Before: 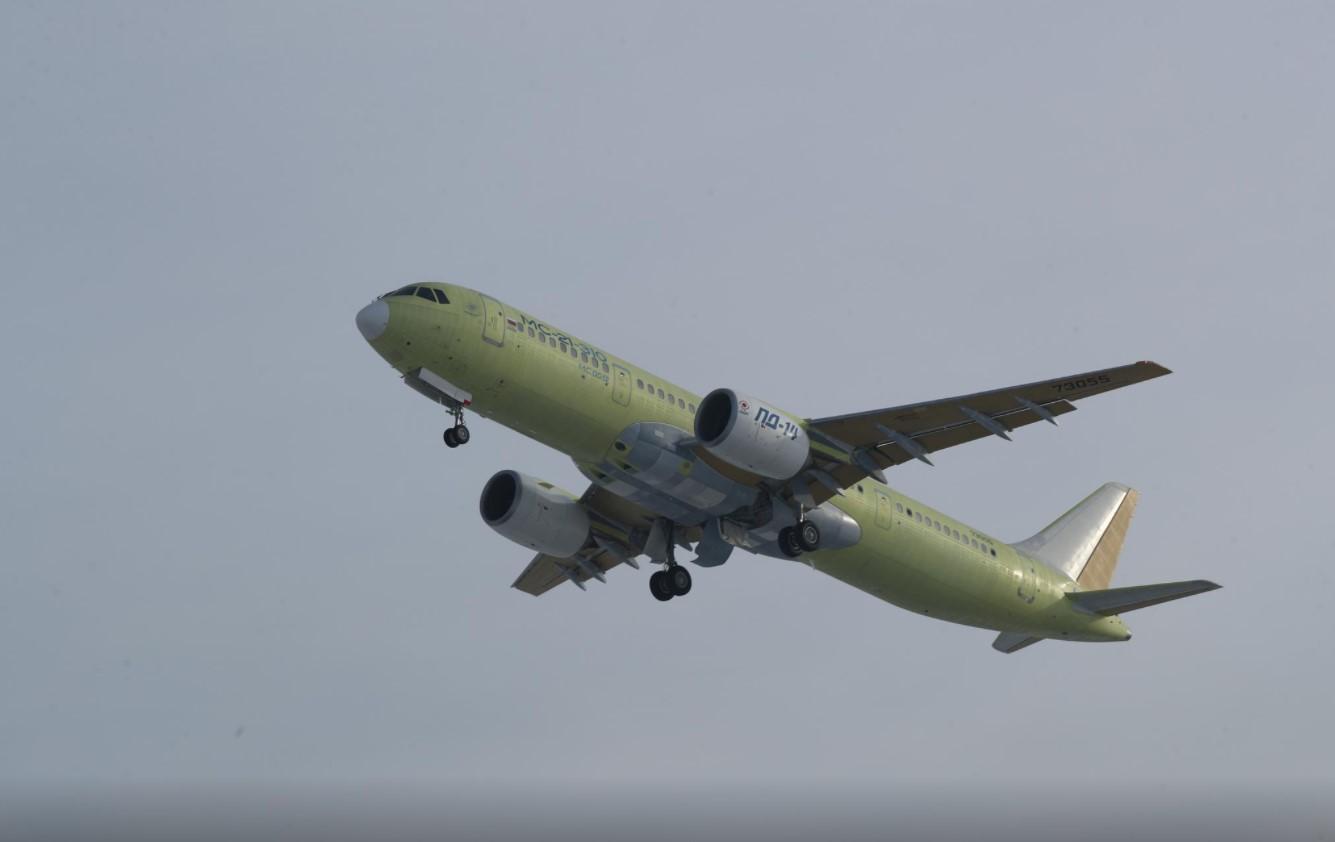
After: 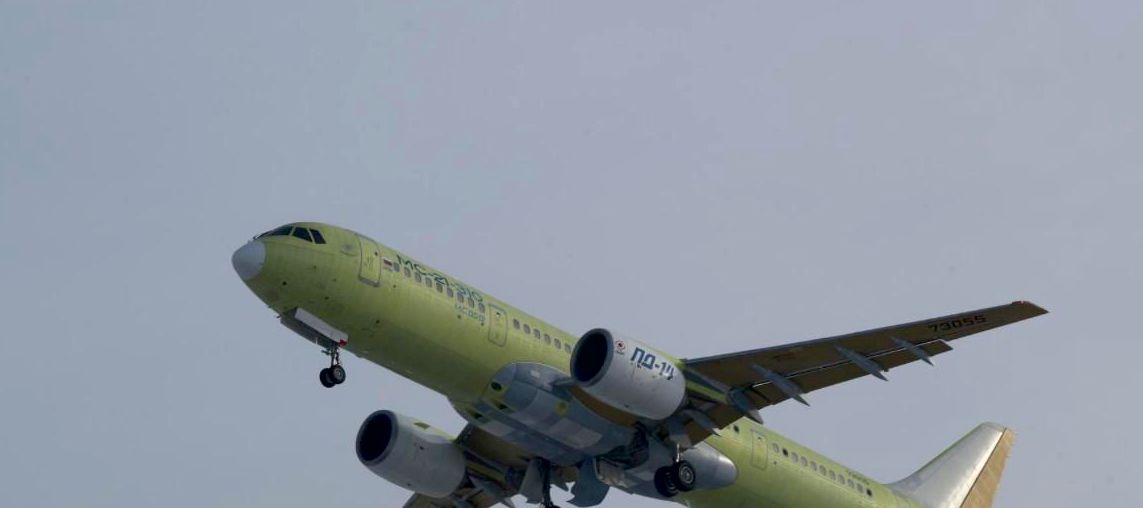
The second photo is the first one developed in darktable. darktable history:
contrast brightness saturation: contrast 0.08, saturation 0.2
exposure: black level correction 0.011, compensate highlight preservation false
crop and rotate: left 9.345%, top 7.22%, right 4.982%, bottom 32.331%
